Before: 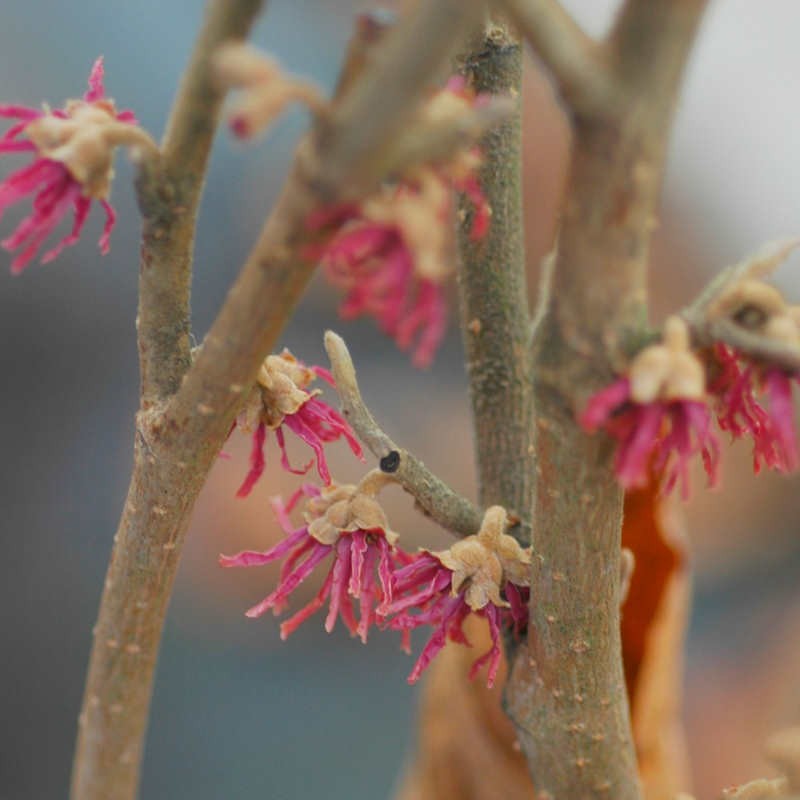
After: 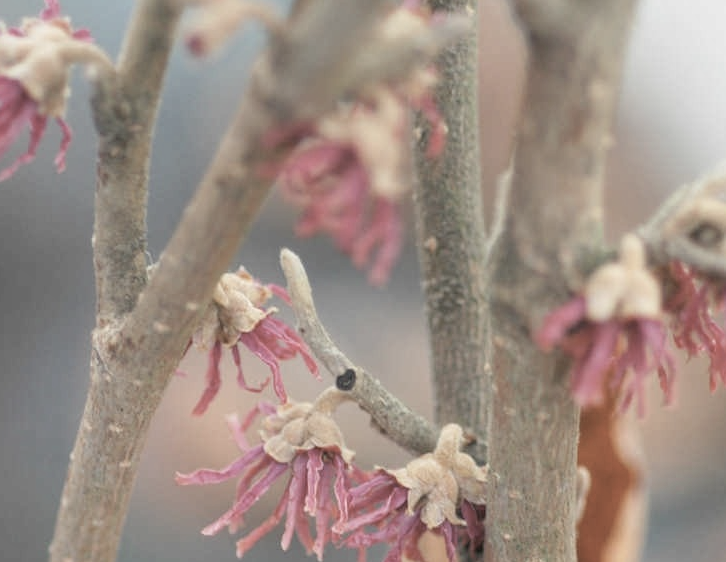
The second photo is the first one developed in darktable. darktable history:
crop: left 5.596%, top 10.314%, right 3.534%, bottom 19.395%
contrast brightness saturation: brightness 0.18, saturation -0.5
local contrast: on, module defaults
exposure: exposure 0.15 EV, compensate highlight preservation false
